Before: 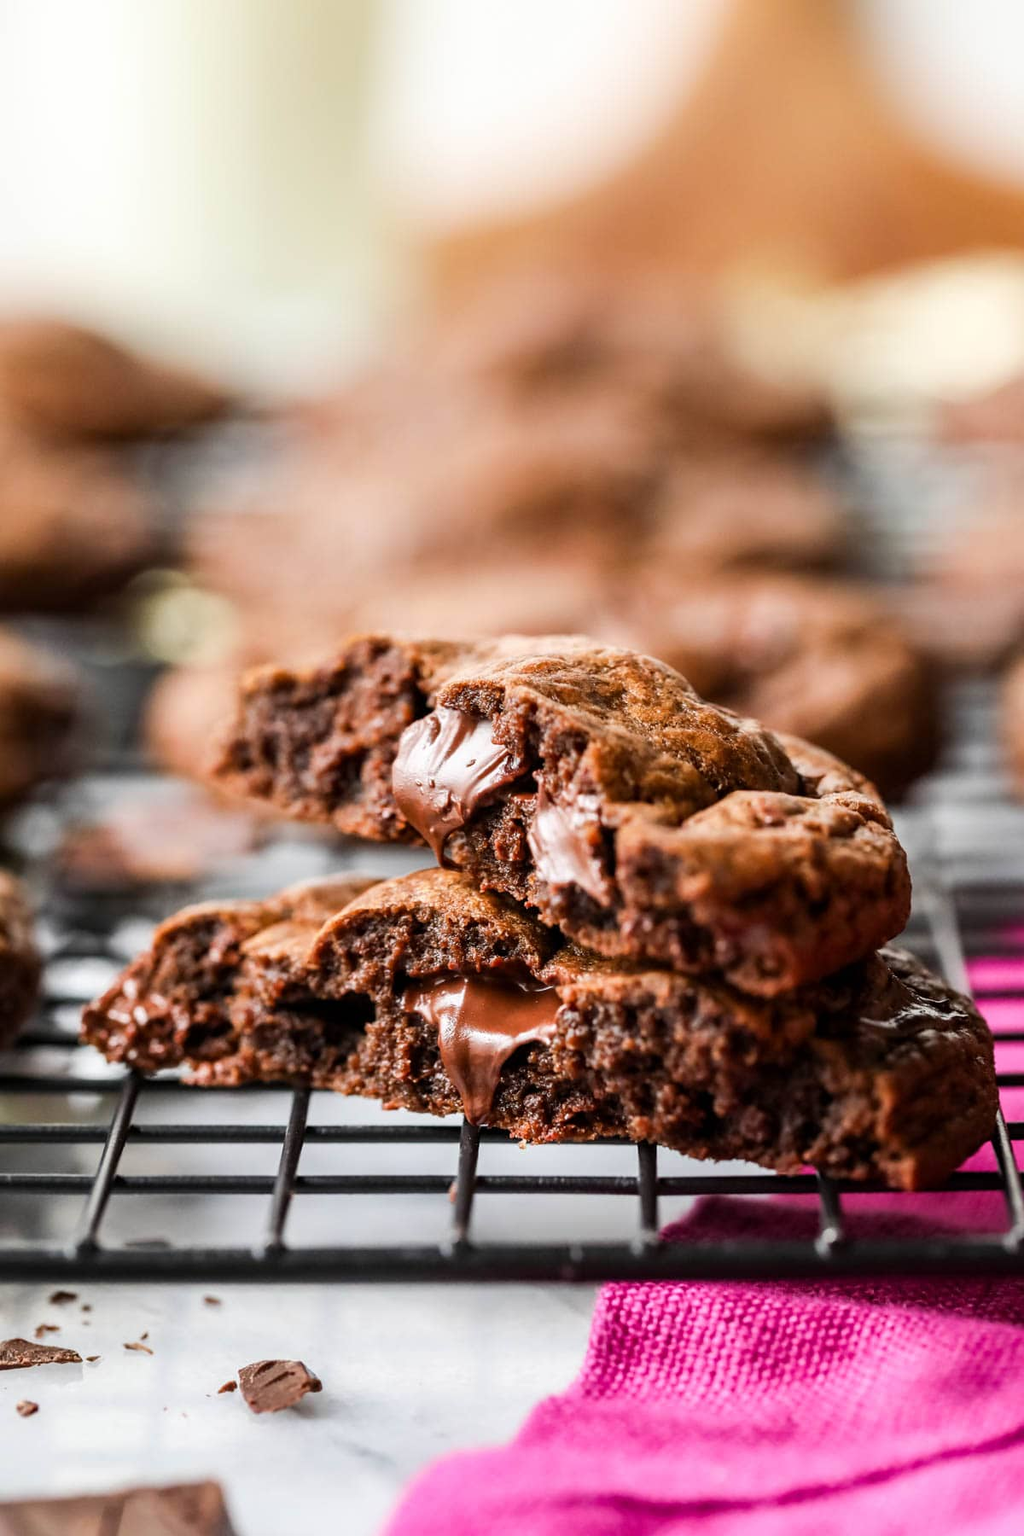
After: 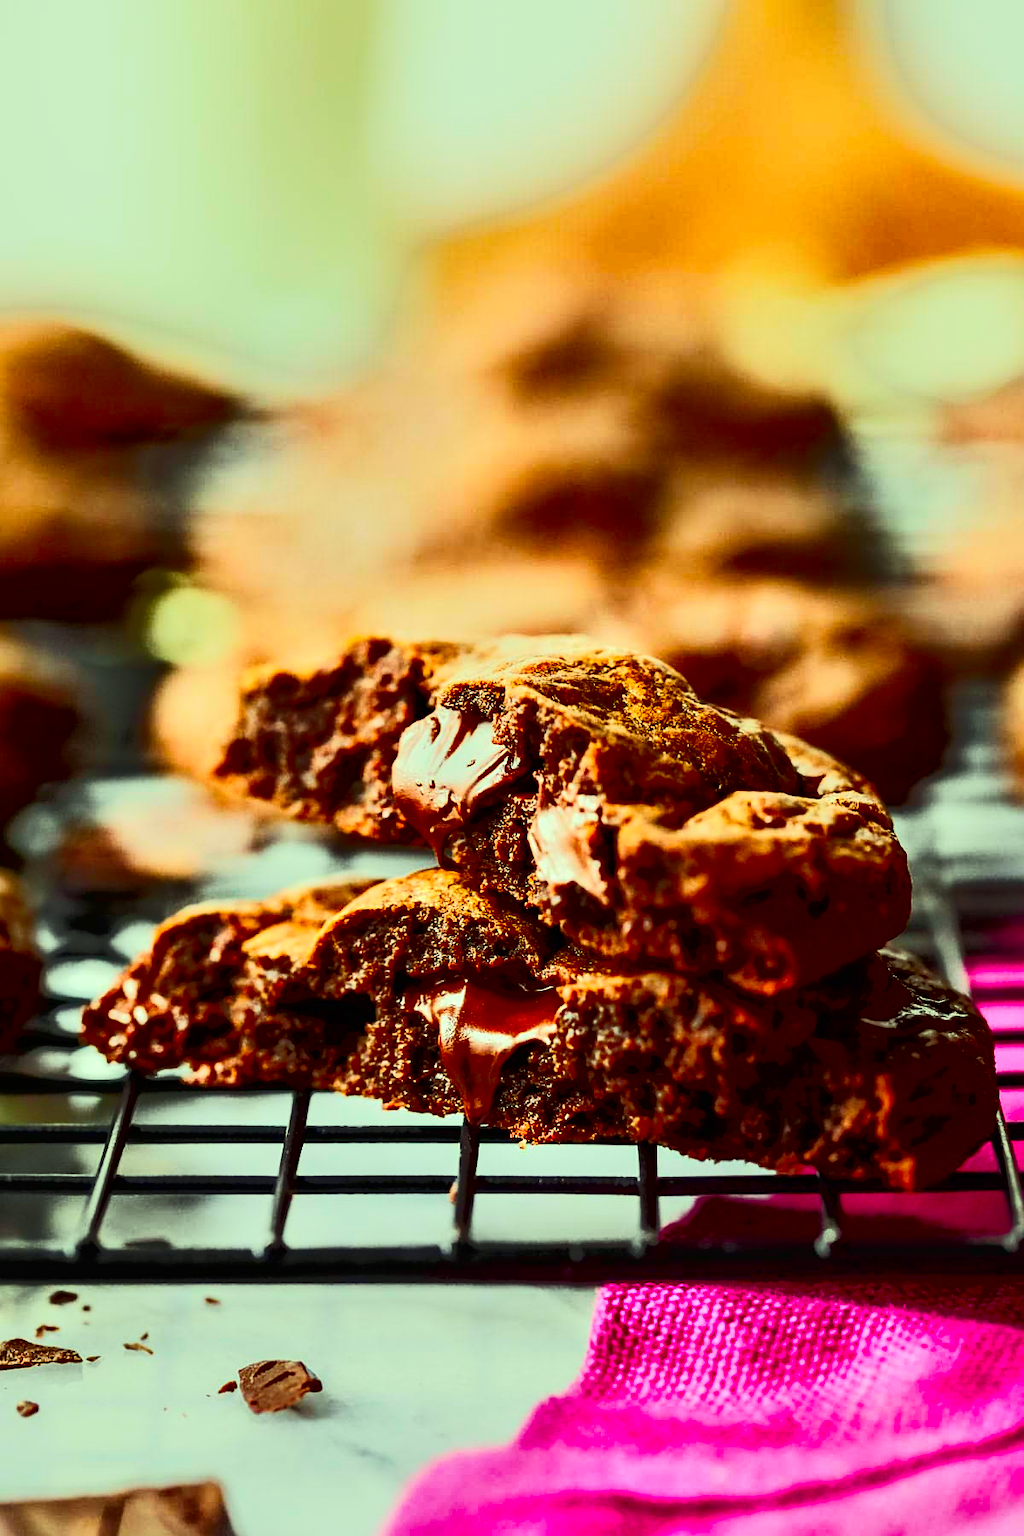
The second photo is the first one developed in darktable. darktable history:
color correction: highlights a* -11.11, highlights b* 9.94, saturation 1.71
tone equalizer: -7 EV -0.641 EV, -6 EV 0.969 EV, -5 EV -0.486 EV, -4 EV 0.442 EV, -3 EV 0.413 EV, -2 EV 0.142 EV, -1 EV -0.133 EV, +0 EV -0.412 EV
tone curve: curves: ch0 [(0, 0) (0.003, 0.005) (0.011, 0.006) (0.025, 0.004) (0.044, 0.004) (0.069, 0.007) (0.1, 0.014) (0.136, 0.018) (0.177, 0.034) (0.224, 0.065) (0.277, 0.089) (0.335, 0.143) (0.399, 0.219) (0.468, 0.327) (0.543, 0.455) (0.623, 0.63) (0.709, 0.786) (0.801, 0.87) (0.898, 0.922) (1, 1)], color space Lab, independent channels, preserve colors none
sharpen: radius 1.307, amount 0.3, threshold 0.002
